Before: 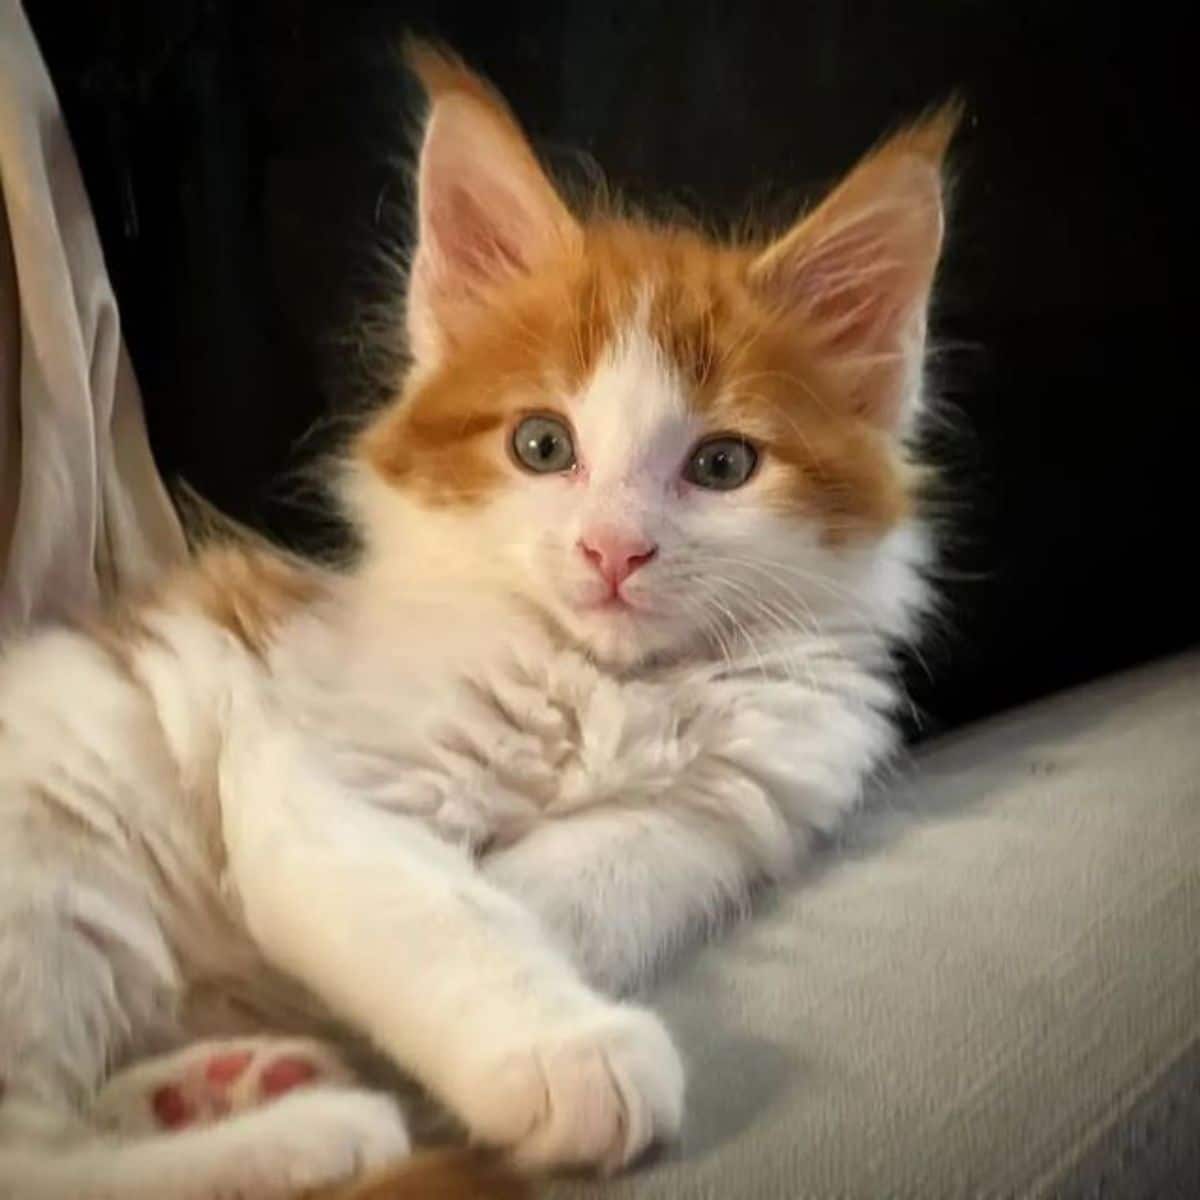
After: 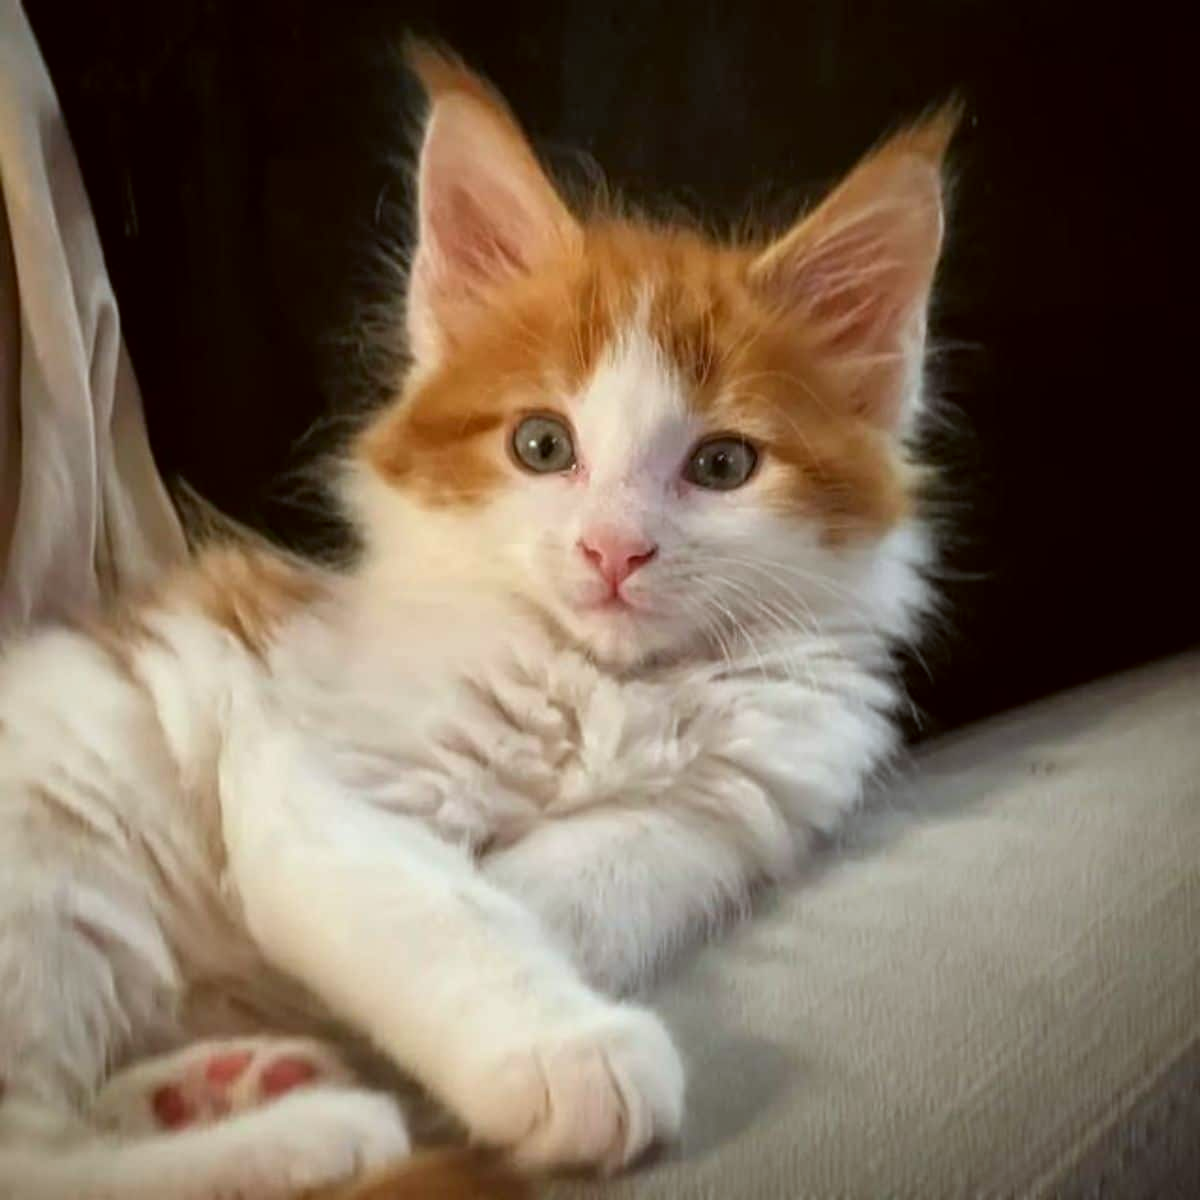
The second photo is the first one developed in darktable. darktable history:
tone equalizer: smoothing diameter 2.22%, edges refinement/feathering 22.41, mask exposure compensation -1.57 EV, filter diffusion 5
color correction: highlights a* -3.46, highlights b* -6.56, shadows a* 2.97, shadows b* 5.65
